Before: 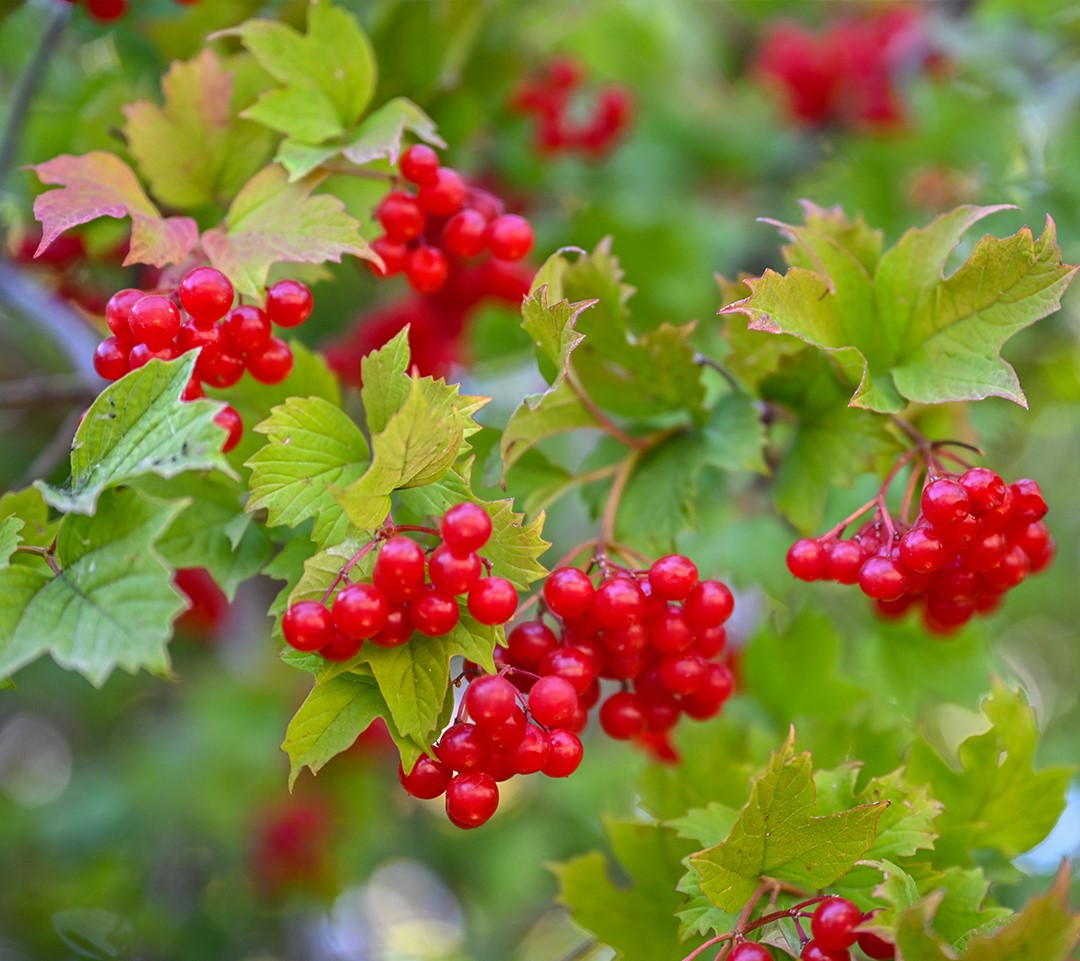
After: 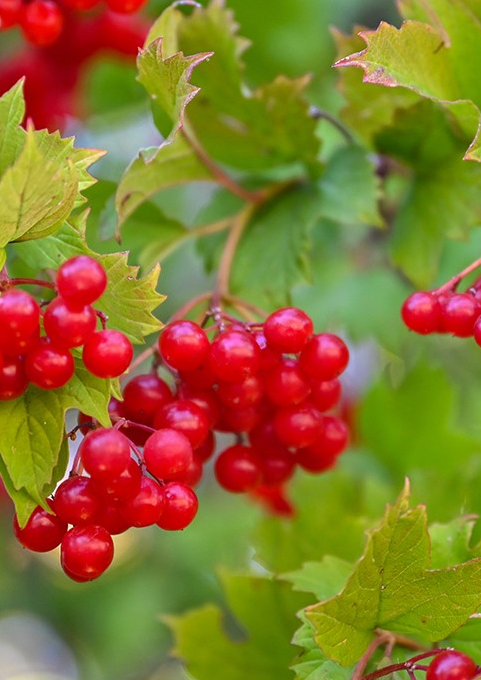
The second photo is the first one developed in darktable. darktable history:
crop: left 35.674%, top 25.806%, right 19.701%, bottom 3.37%
